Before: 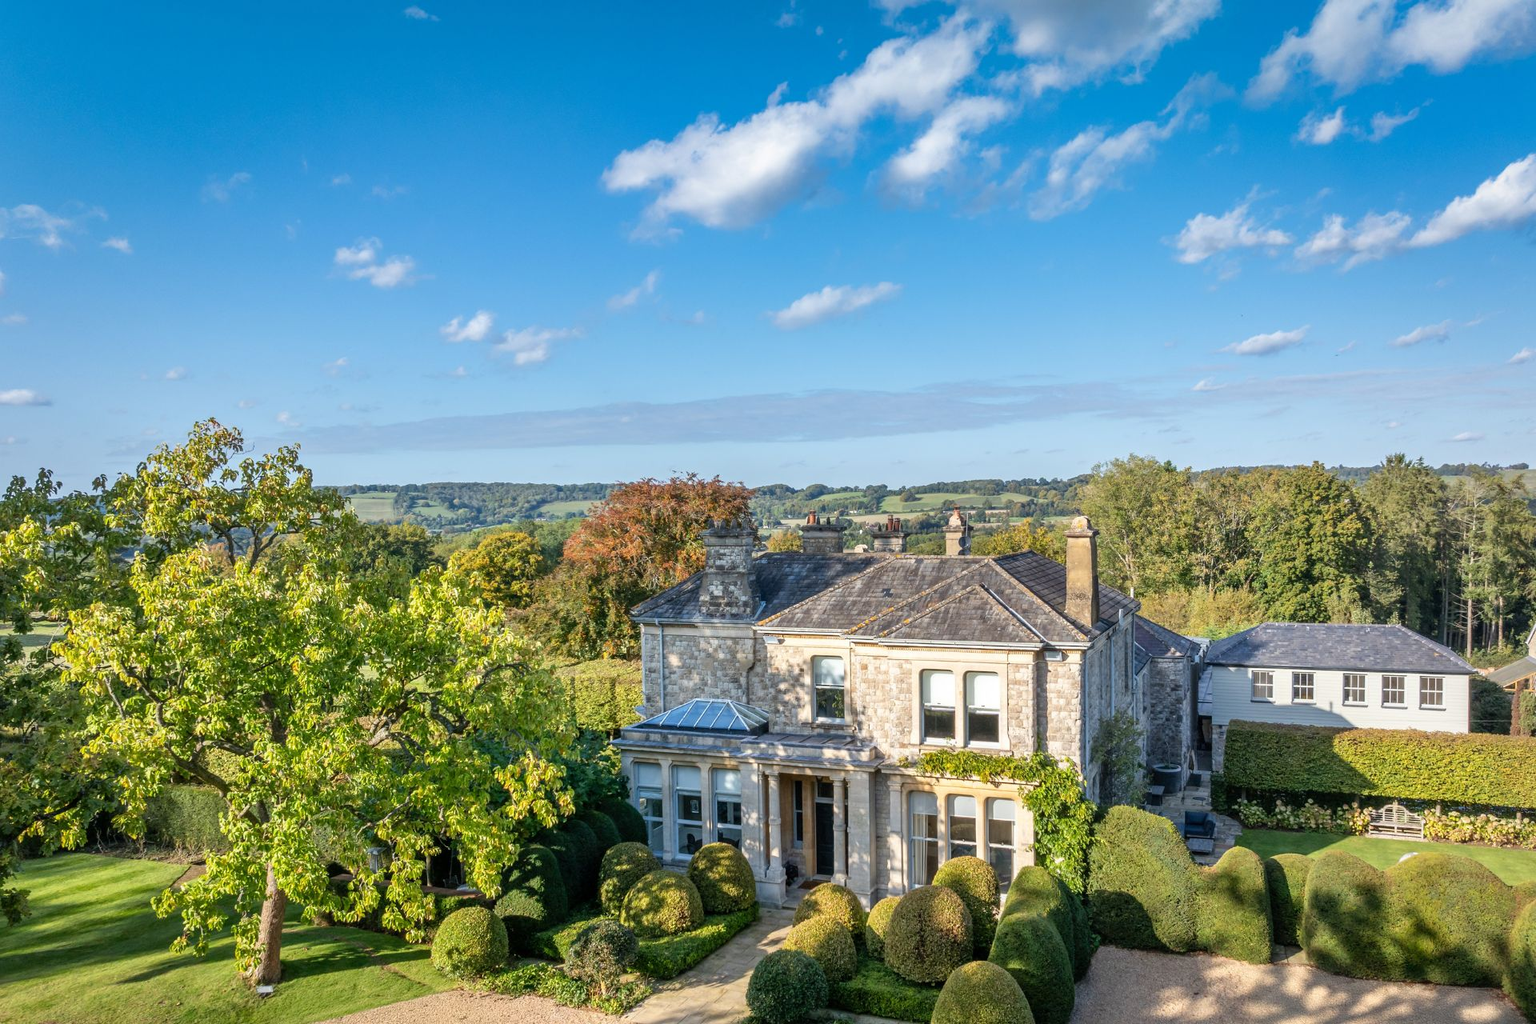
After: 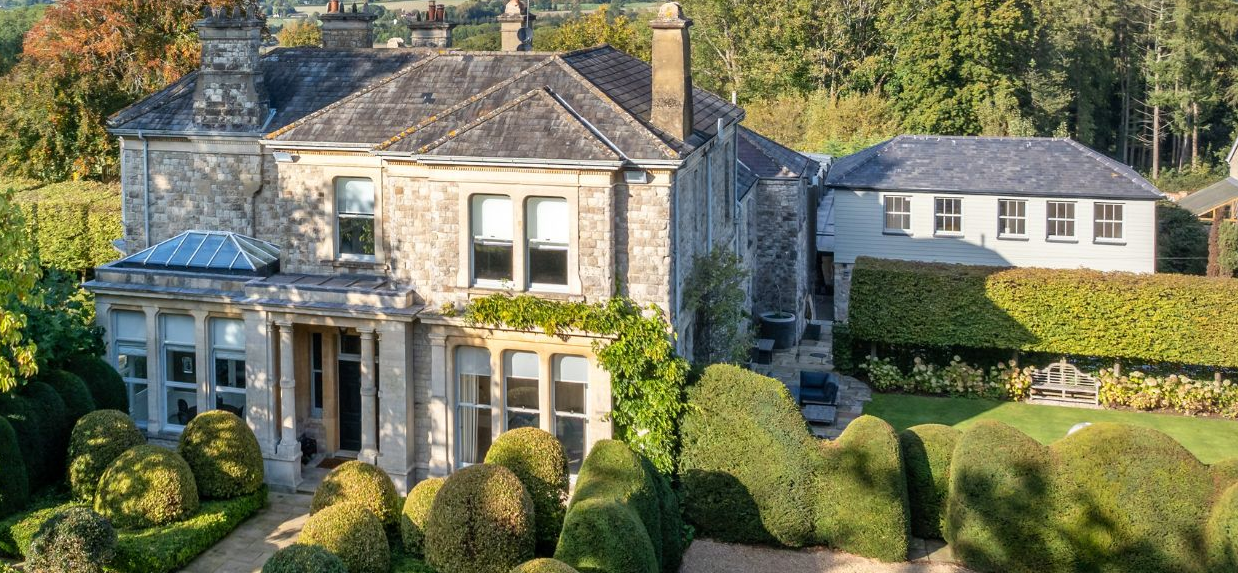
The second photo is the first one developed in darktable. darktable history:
white balance: emerald 1
crop and rotate: left 35.509%, top 50.238%, bottom 4.934%
